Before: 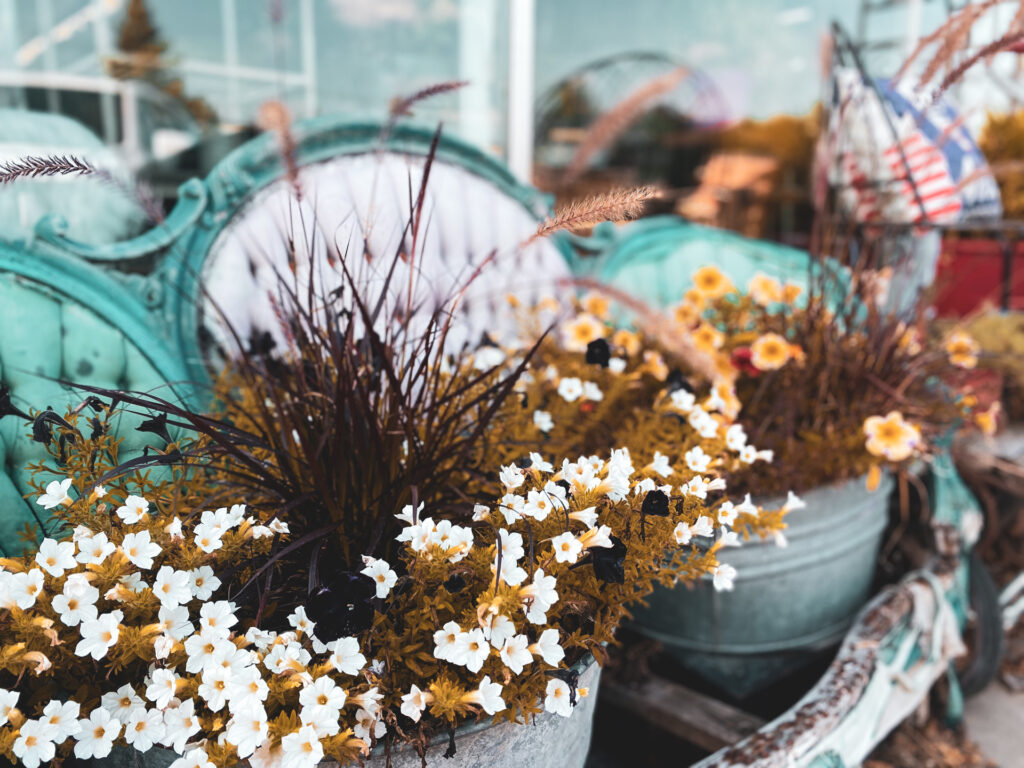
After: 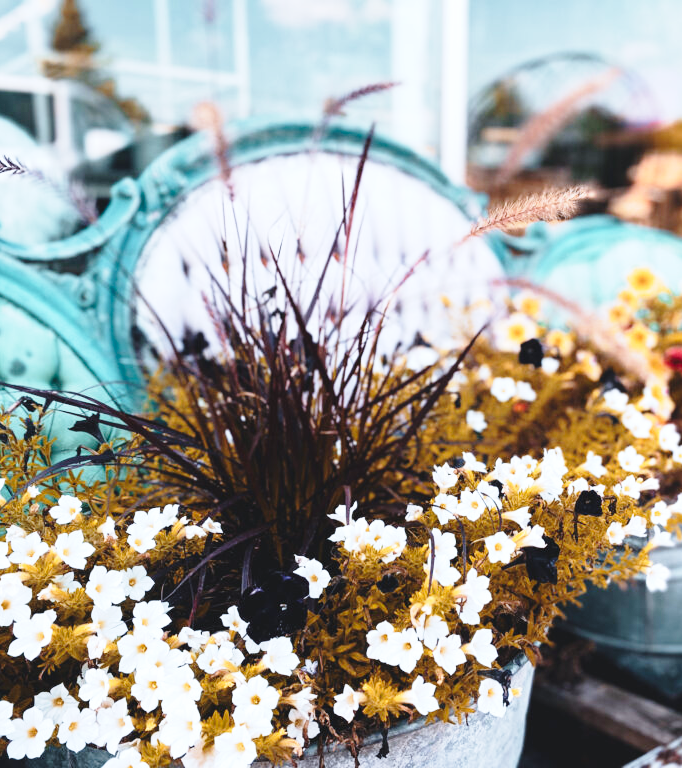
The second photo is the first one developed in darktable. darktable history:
white balance: red 0.954, blue 1.079
base curve: curves: ch0 [(0, 0) (0.028, 0.03) (0.121, 0.232) (0.46, 0.748) (0.859, 0.968) (1, 1)], preserve colors none
crop and rotate: left 6.617%, right 26.717%
